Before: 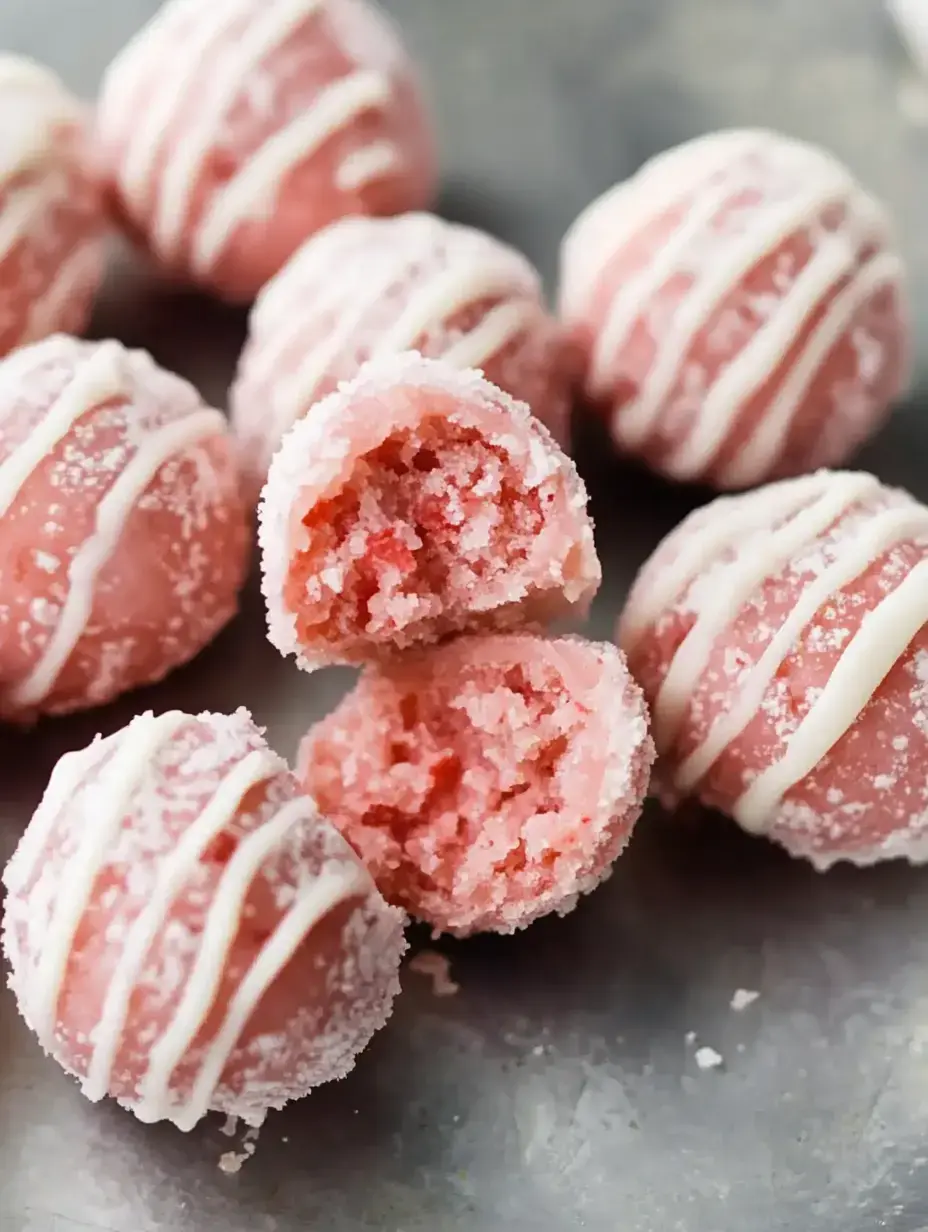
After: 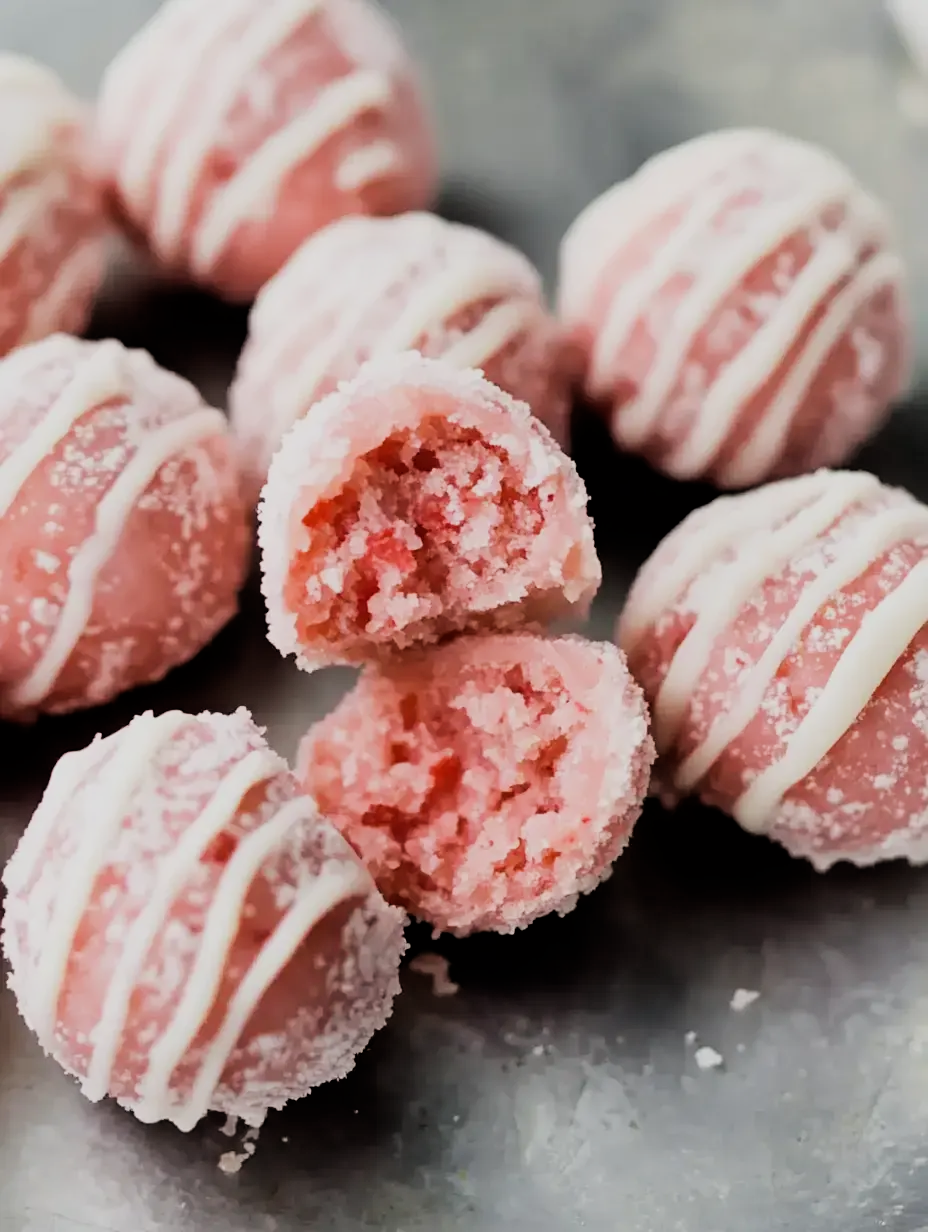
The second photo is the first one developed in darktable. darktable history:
filmic rgb: black relative exposure -5.04 EV, white relative exposure 3.96 EV, threshold 5.98 EV, hardness 2.89, contrast 1.184, enable highlight reconstruction true
